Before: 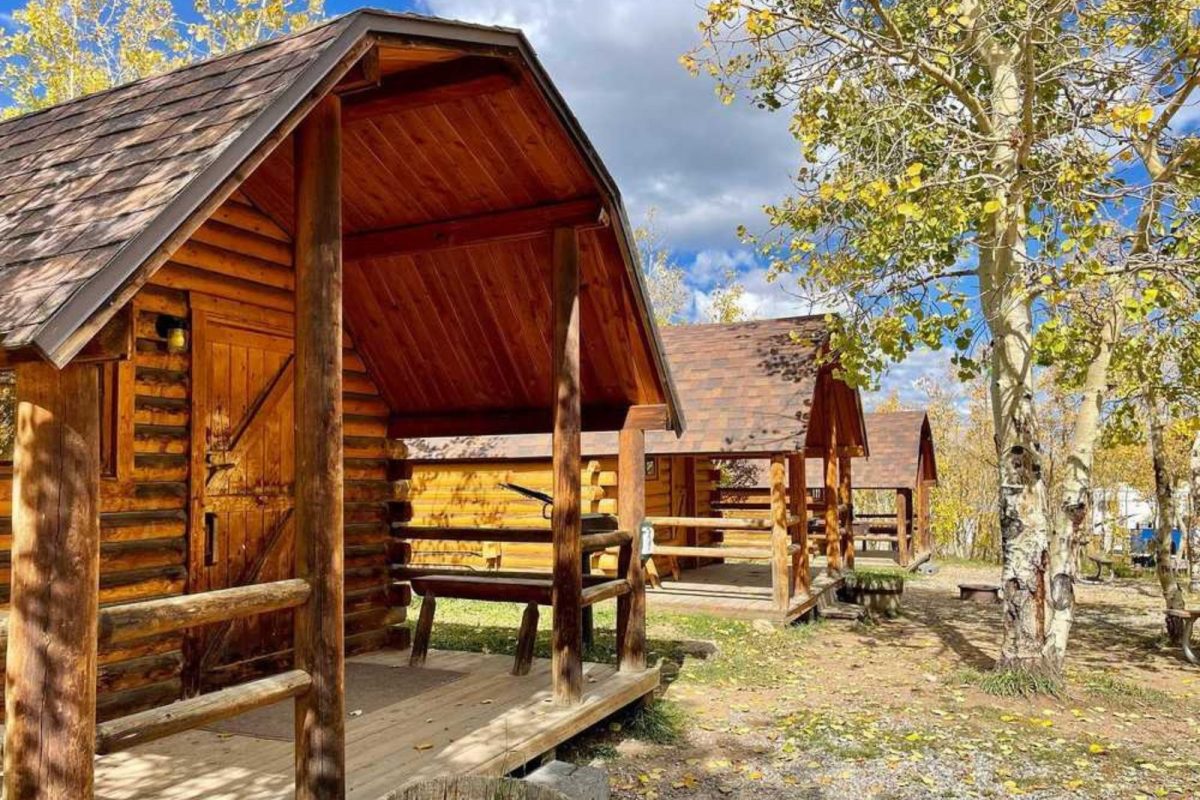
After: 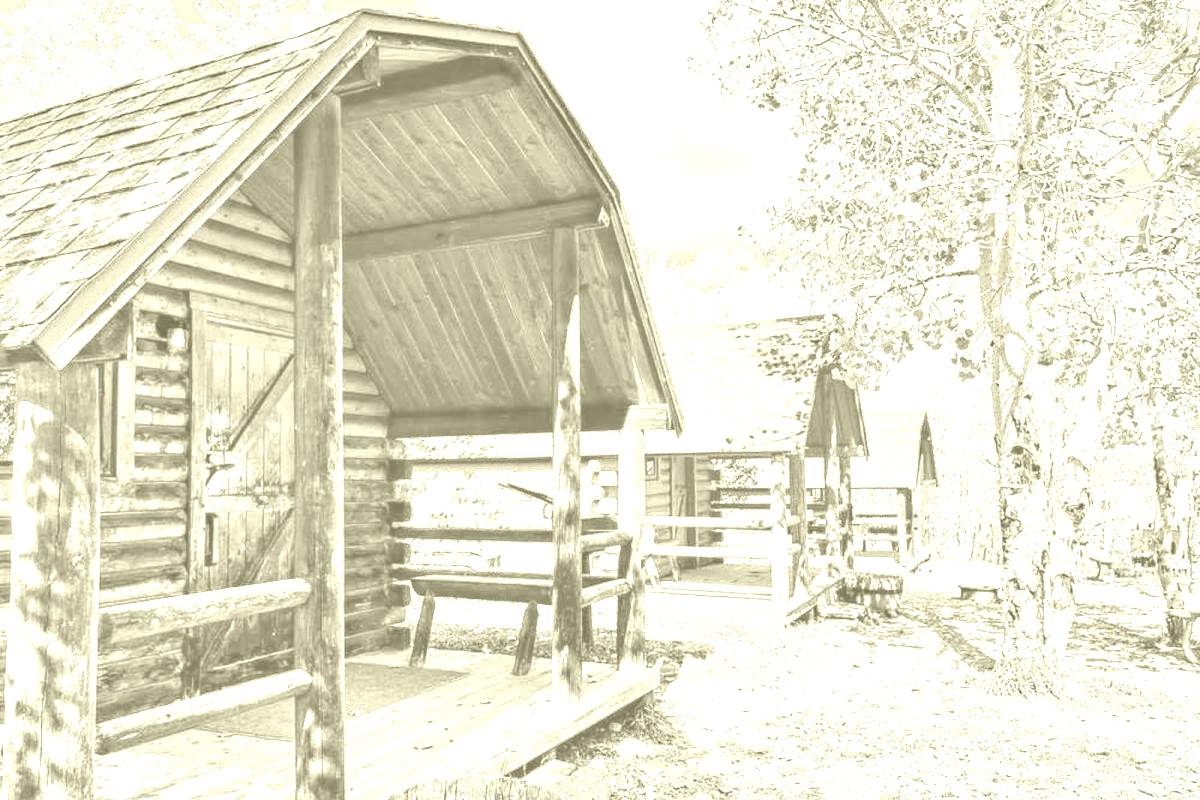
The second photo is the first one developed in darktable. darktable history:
exposure: black level correction 0, exposure 1.9 EV, compensate highlight preservation false
contrast equalizer: octaves 7, y [[0.5, 0.542, 0.583, 0.625, 0.667, 0.708], [0.5 ×6], [0.5 ×6], [0 ×6], [0 ×6]]
colorize: hue 43.2°, saturation 40%, version 1
